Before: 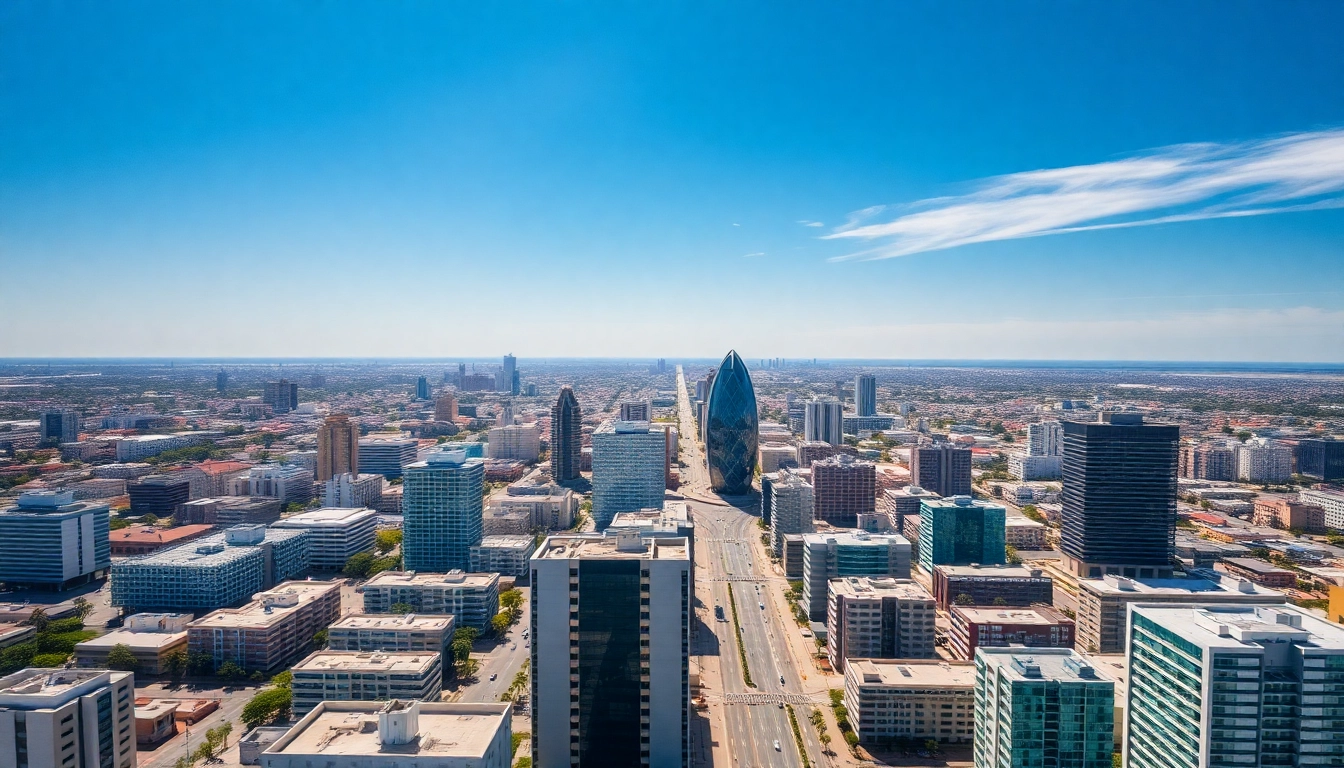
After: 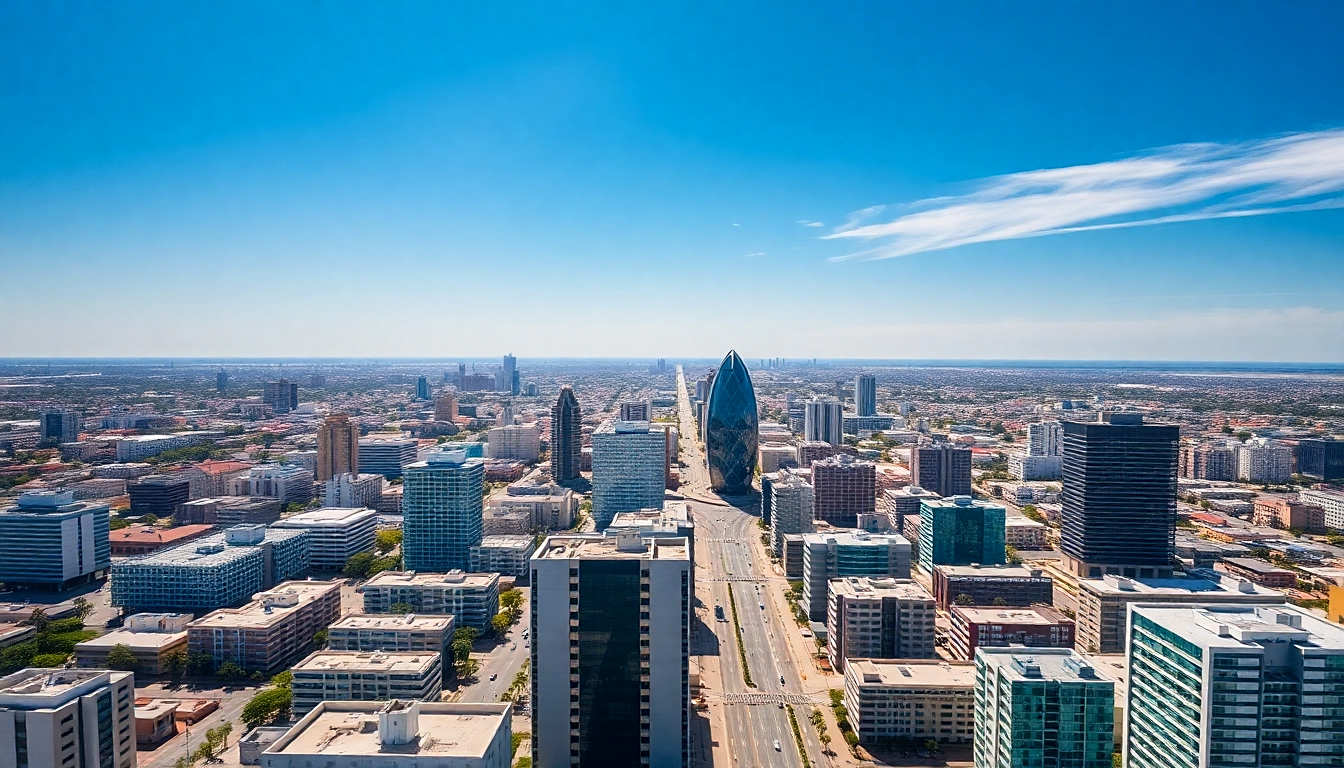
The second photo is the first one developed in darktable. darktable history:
exposure: exposure -0.021 EV, compensate highlight preservation false
sharpen: radius 1.864, amount 0.398, threshold 1.271
contrast brightness saturation: contrast 0.08, saturation 0.02
